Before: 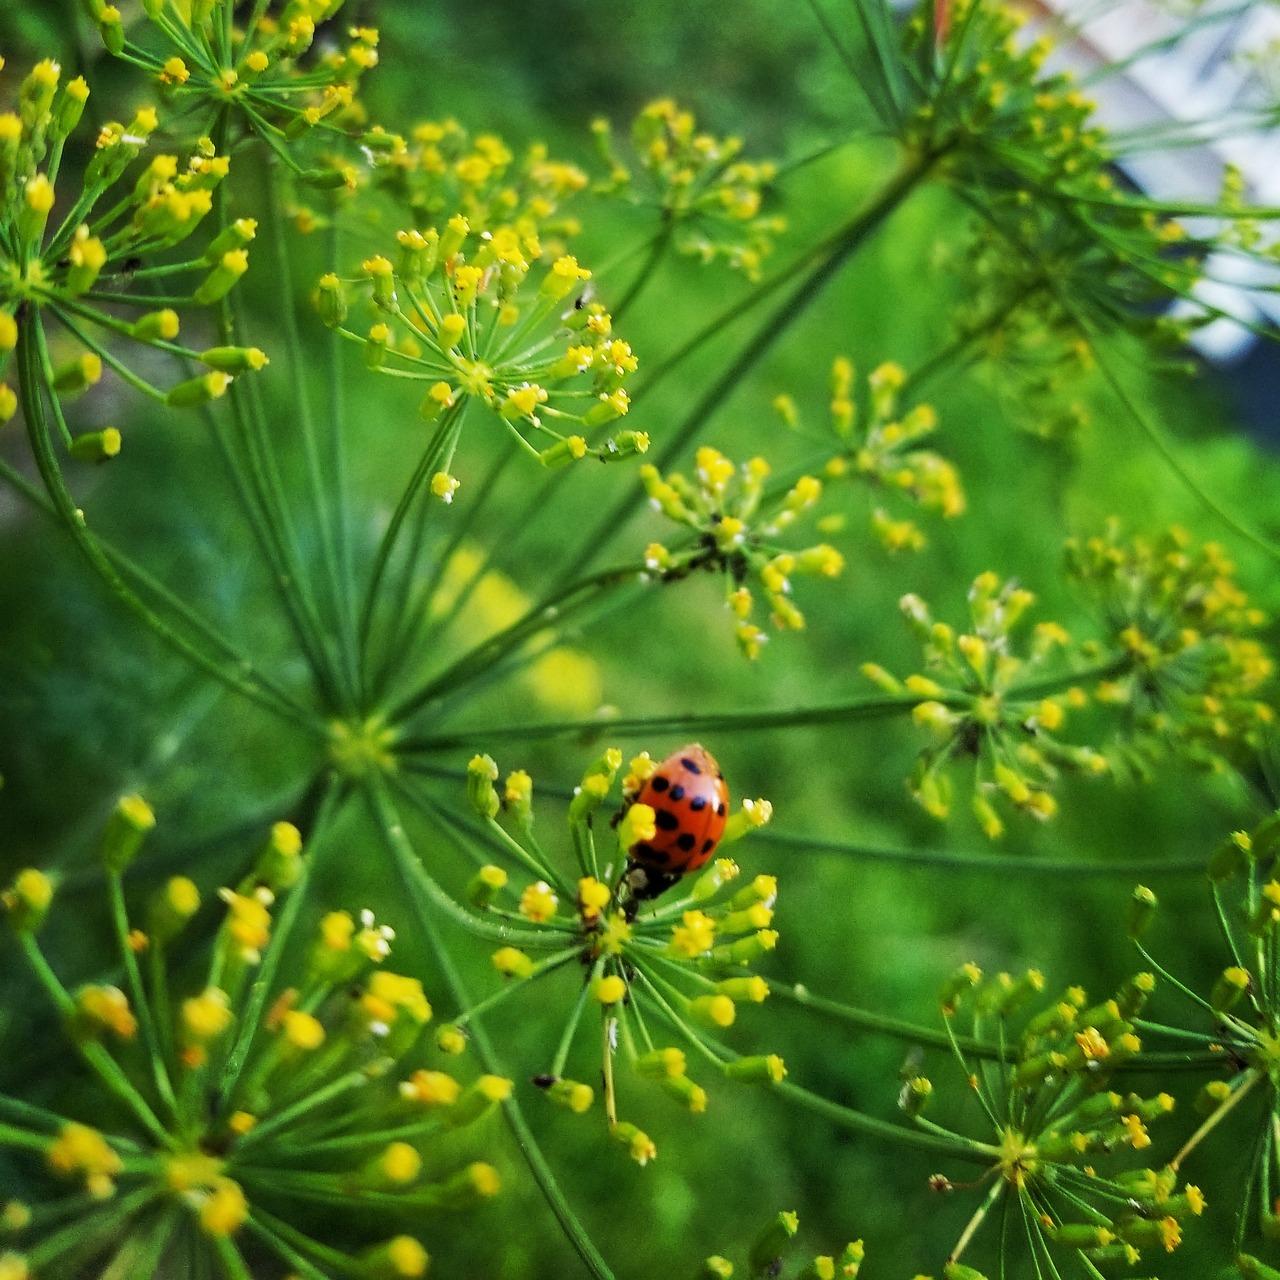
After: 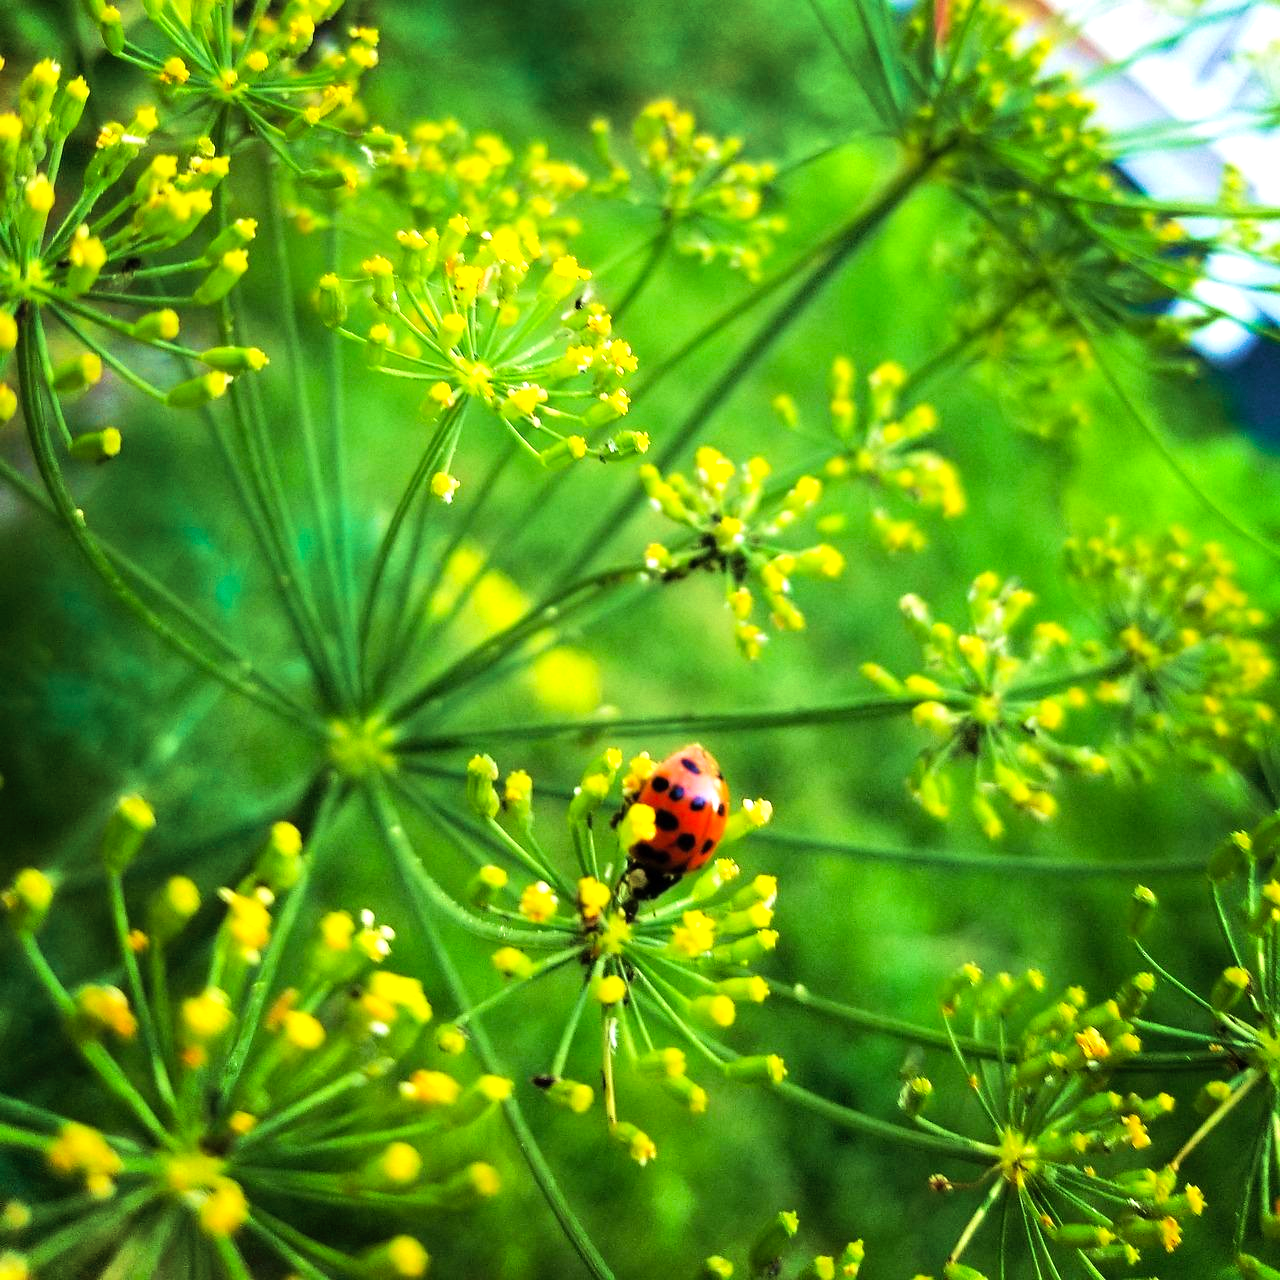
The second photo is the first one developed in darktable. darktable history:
velvia: strength 66.97%, mid-tones bias 0.976
tone equalizer: -8 EV -0.739 EV, -7 EV -0.706 EV, -6 EV -0.616 EV, -5 EV -0.408 EV, -3 EV 0.388 EV, -2 EV 0.6 EV, -1 EV 0.675 EV, +0 EV 0.73 EV, luminance estimator HSV value / RGB max
contrast brightness saturation: contrast 0.074, brightness 0.075, saturation 0.175
